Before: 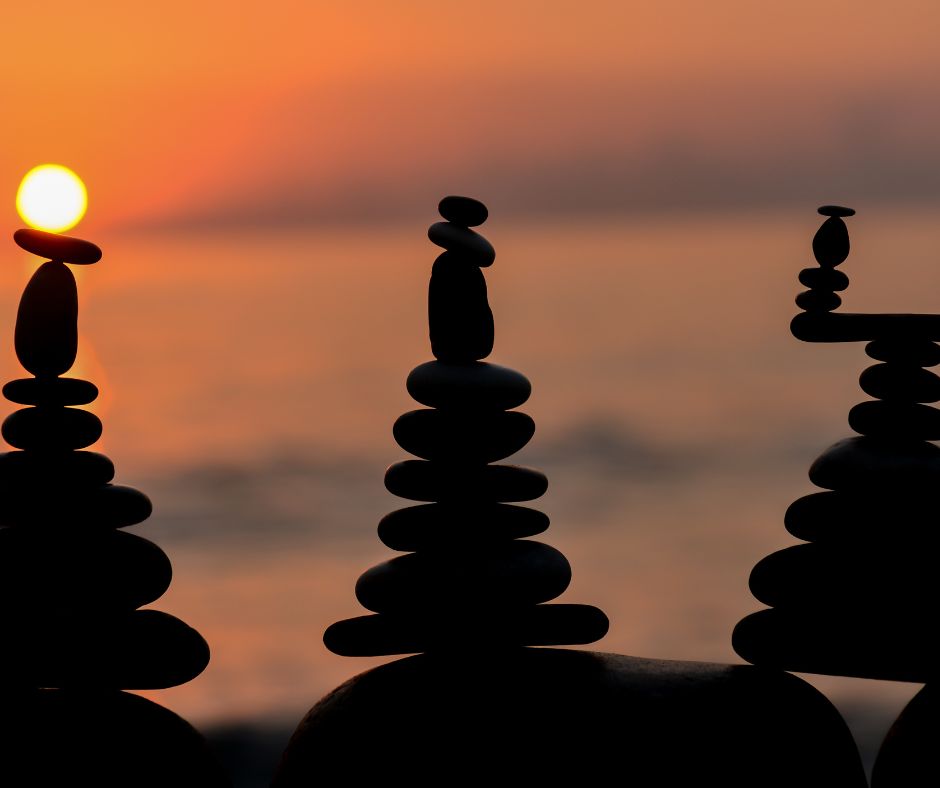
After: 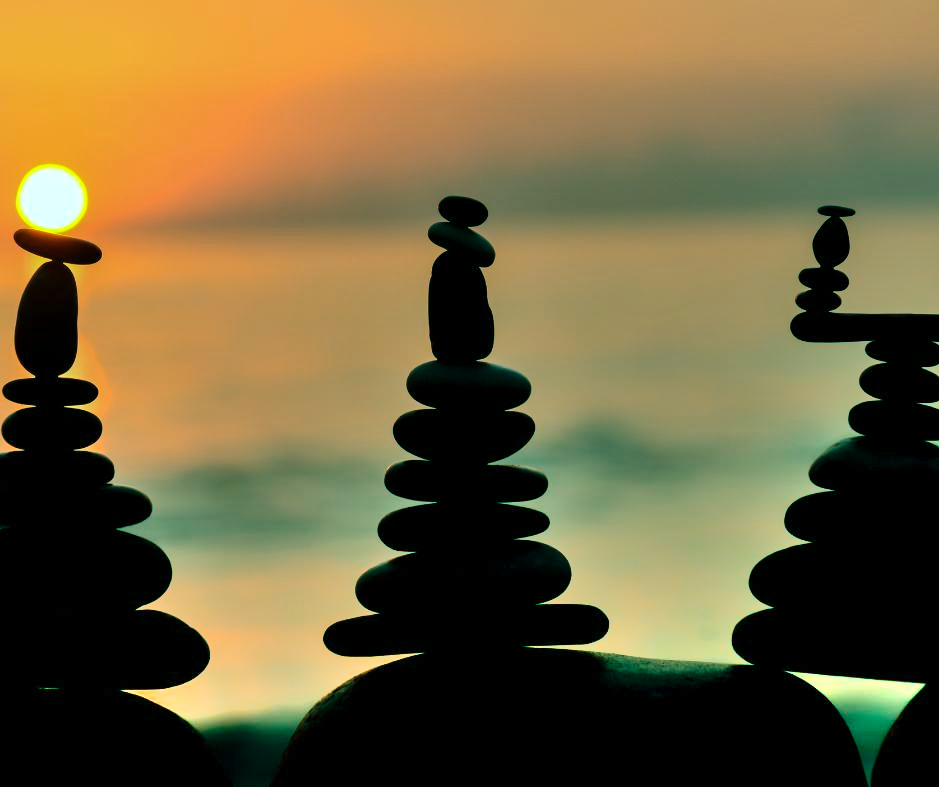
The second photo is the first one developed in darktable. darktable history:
shadows and highlights: radius 110.86, shadows 51.09, white point adjustment 9.16, highlights -4.17, highlights color adjustment 32.2%, soften with gaussian
color balance rgb: shadows lift › chroma 11.71%, shadows lift › hue 133.46°, power › chroma 2.15%, power › hue 166.83°, highlights gain › chroma 4%, highlights gain › hue 200.2°, perceptual saturation grading › global saturation 18.05%
